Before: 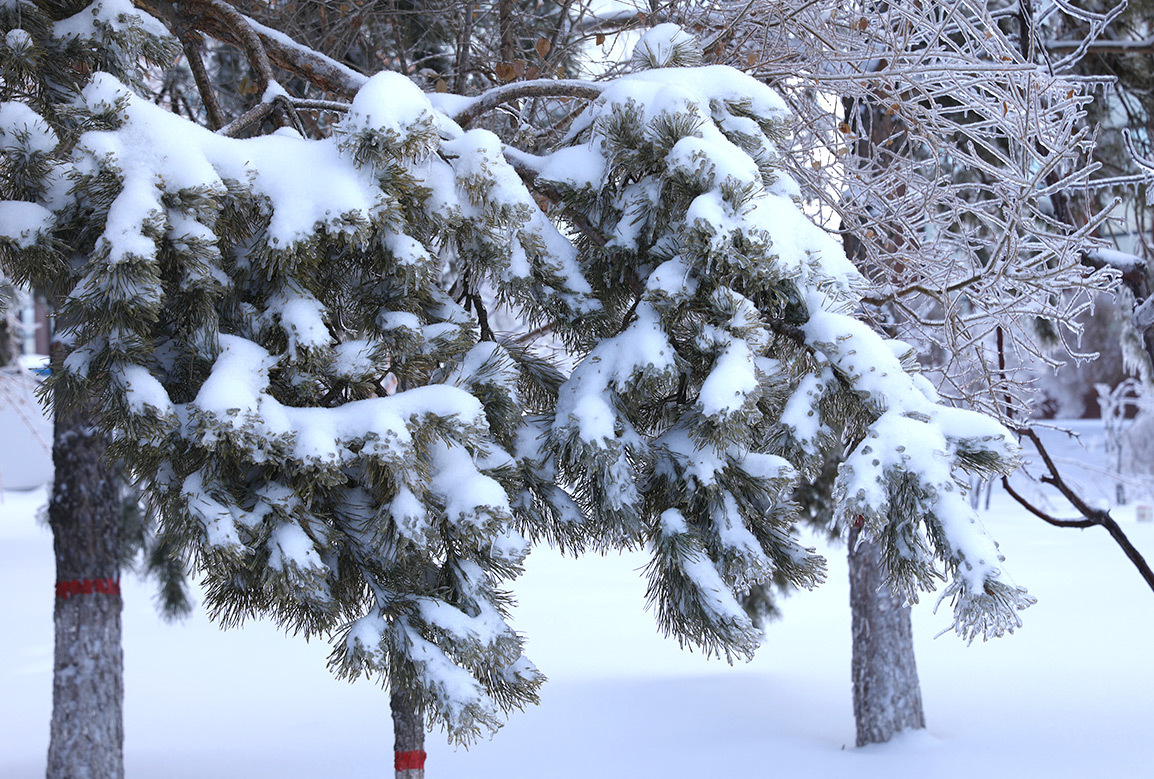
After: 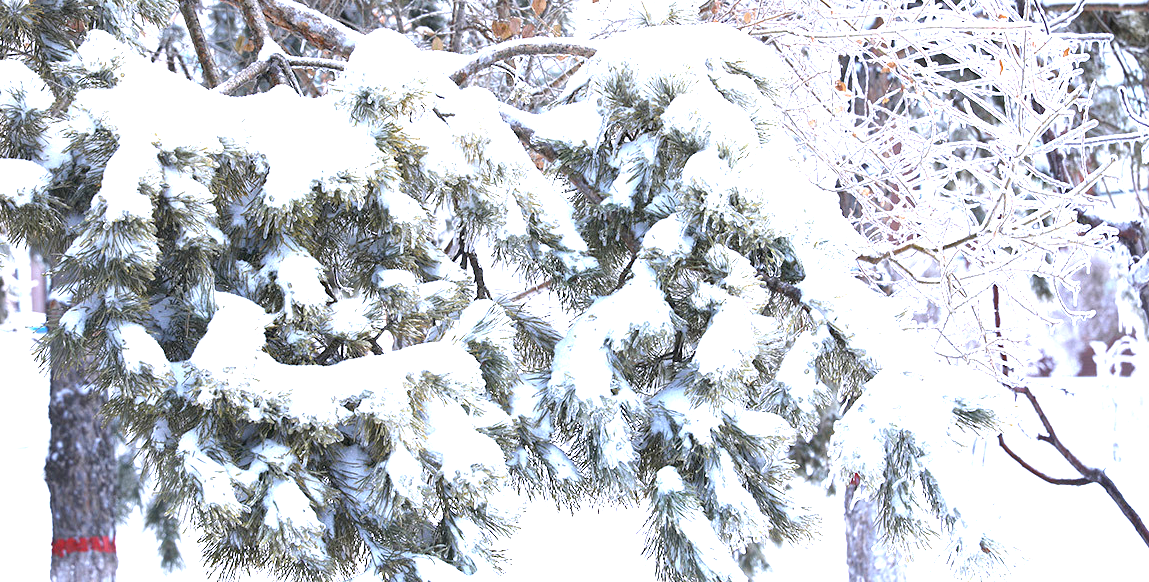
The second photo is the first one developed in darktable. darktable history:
crop: left 0.387%, top 5.469%, bottom 19.809%
exposure: black level correction 0.001, exposure 2 EV, compensate highlight preservation false
